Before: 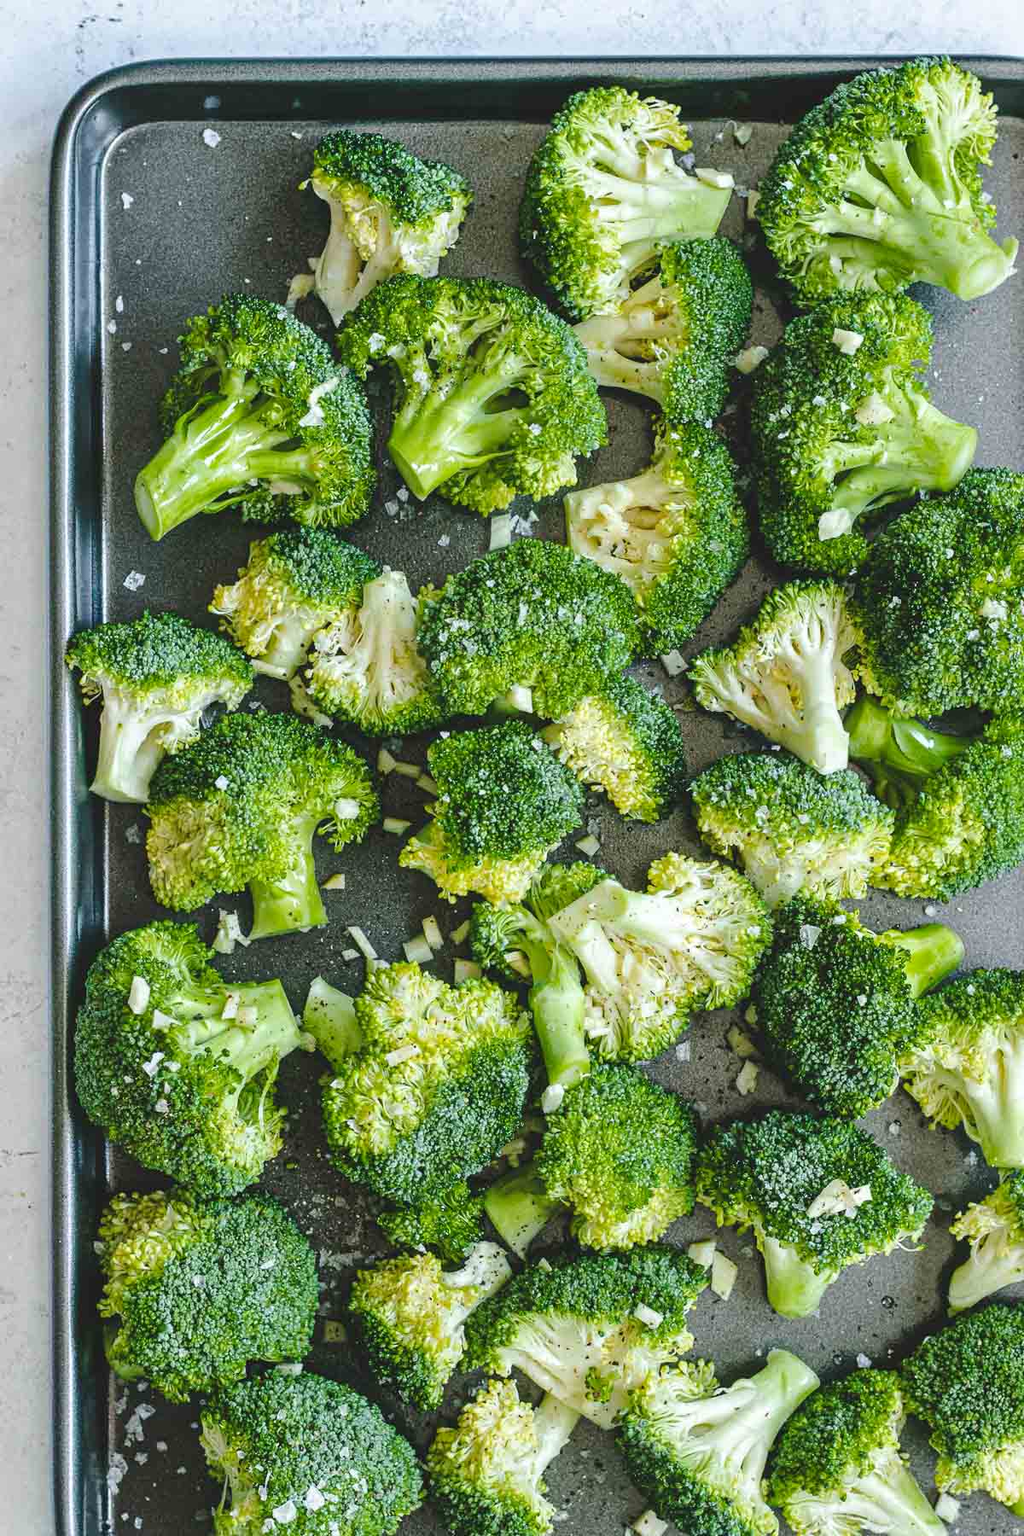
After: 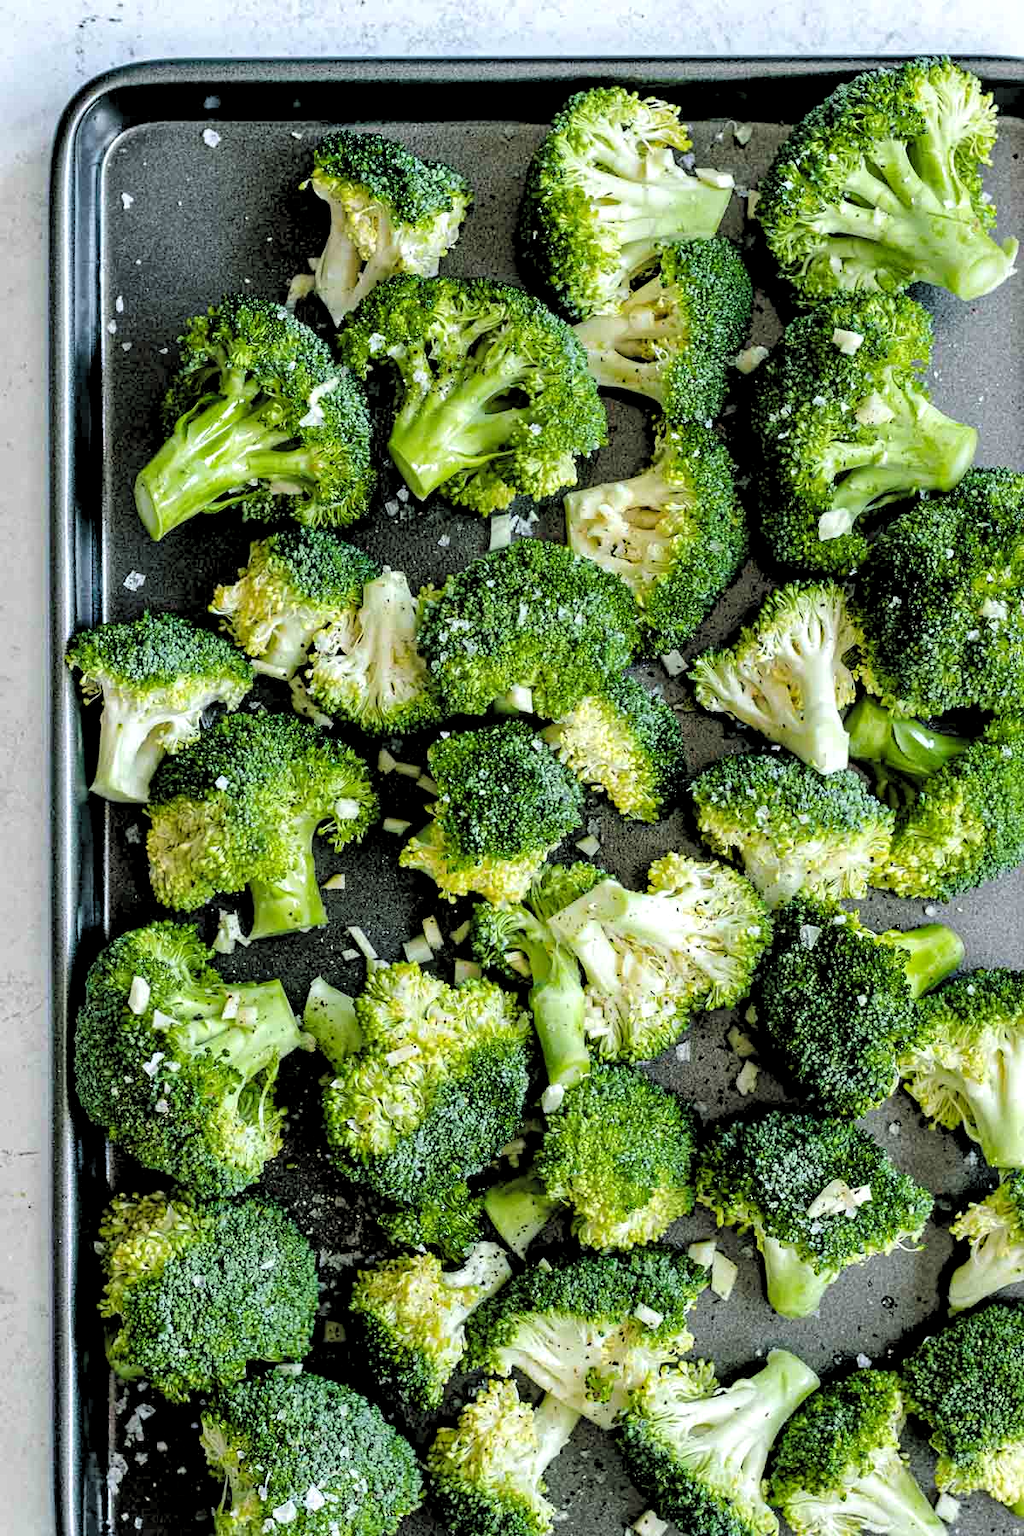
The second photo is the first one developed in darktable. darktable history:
rgb levels: levels [[0.034, 0.472, 0.904], [0, 0.5, 1], [0, 0.5, 1]]
